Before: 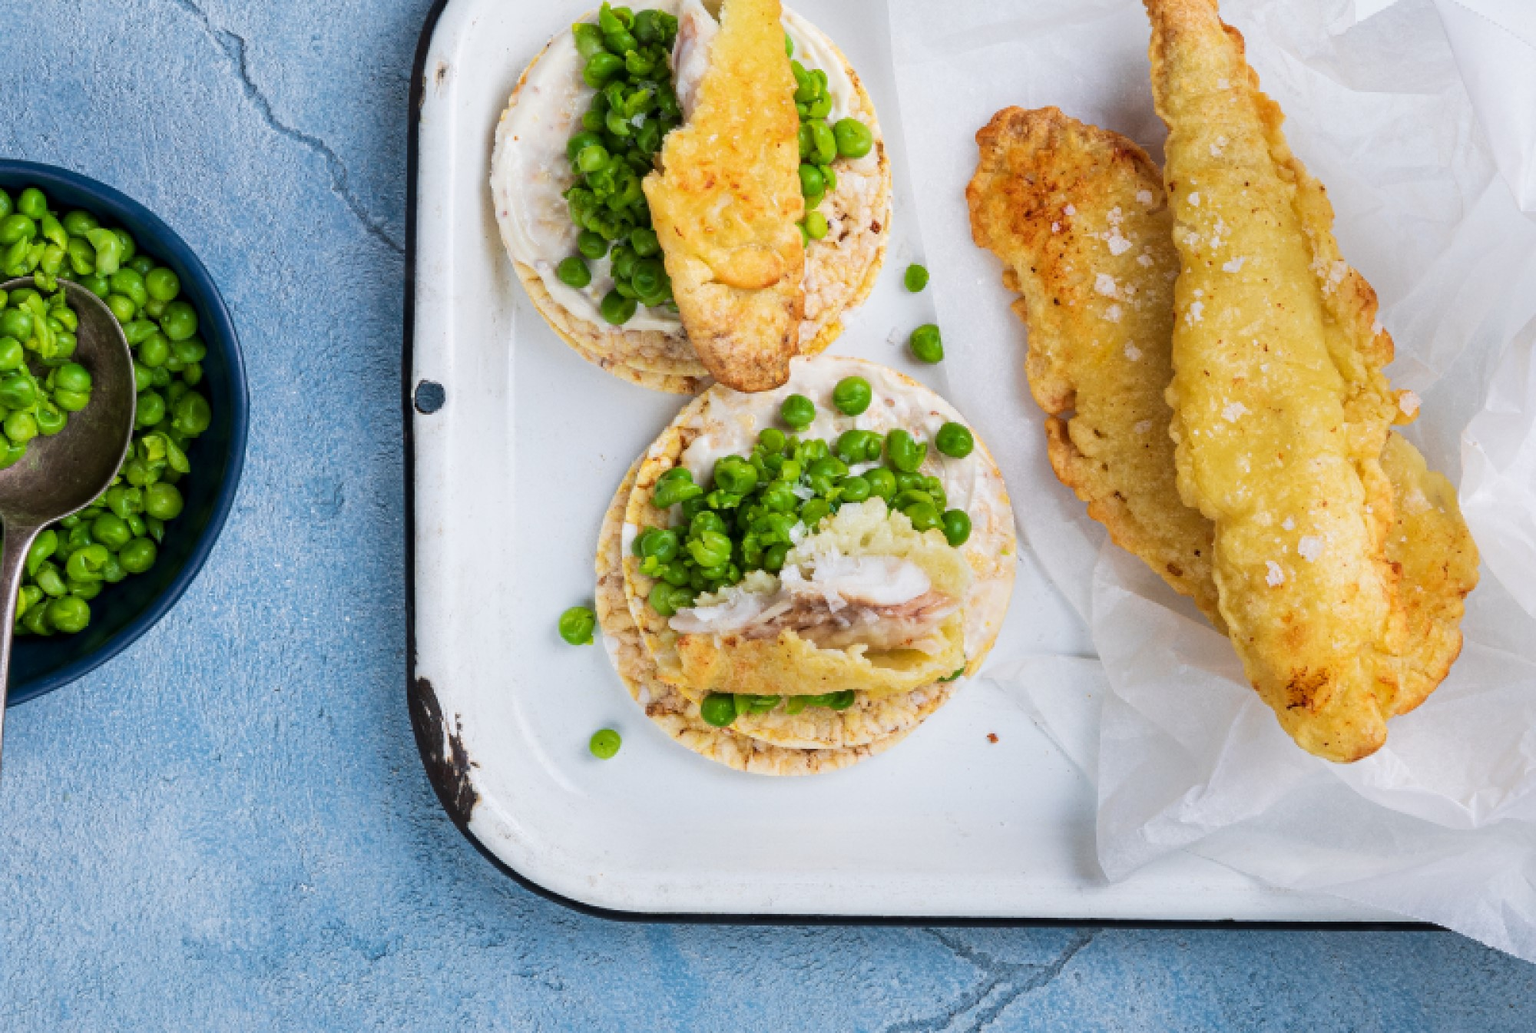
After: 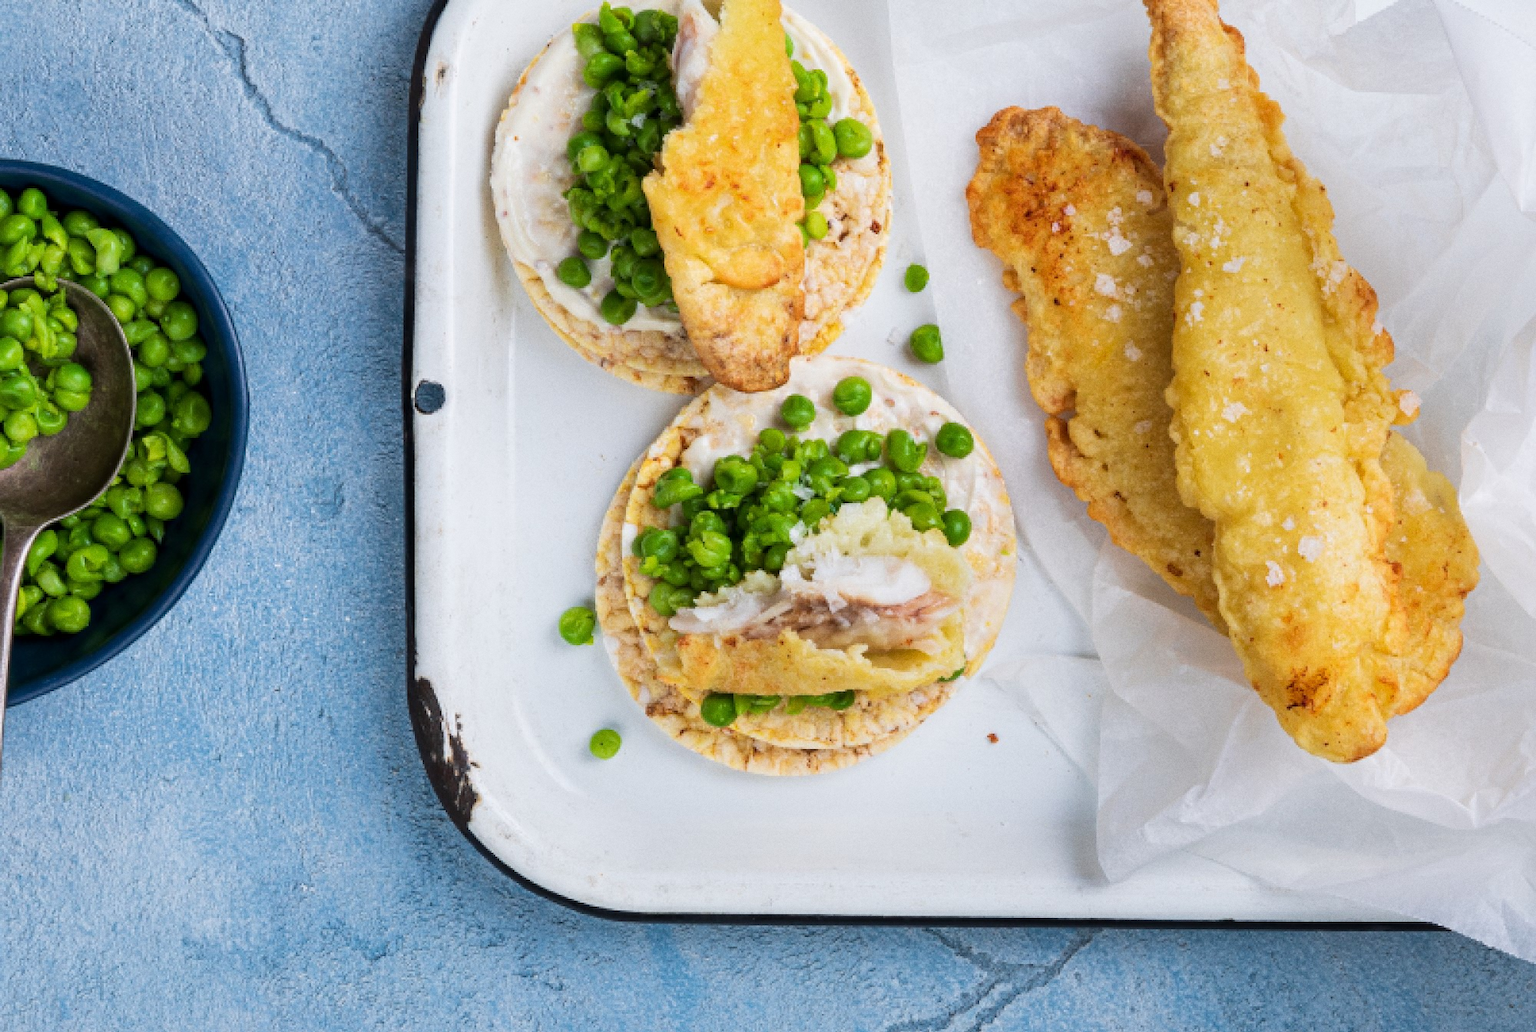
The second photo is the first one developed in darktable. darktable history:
tone equalizer: on, module defaults
grain: coarseness 0.09 ISO, strength 16.61%
